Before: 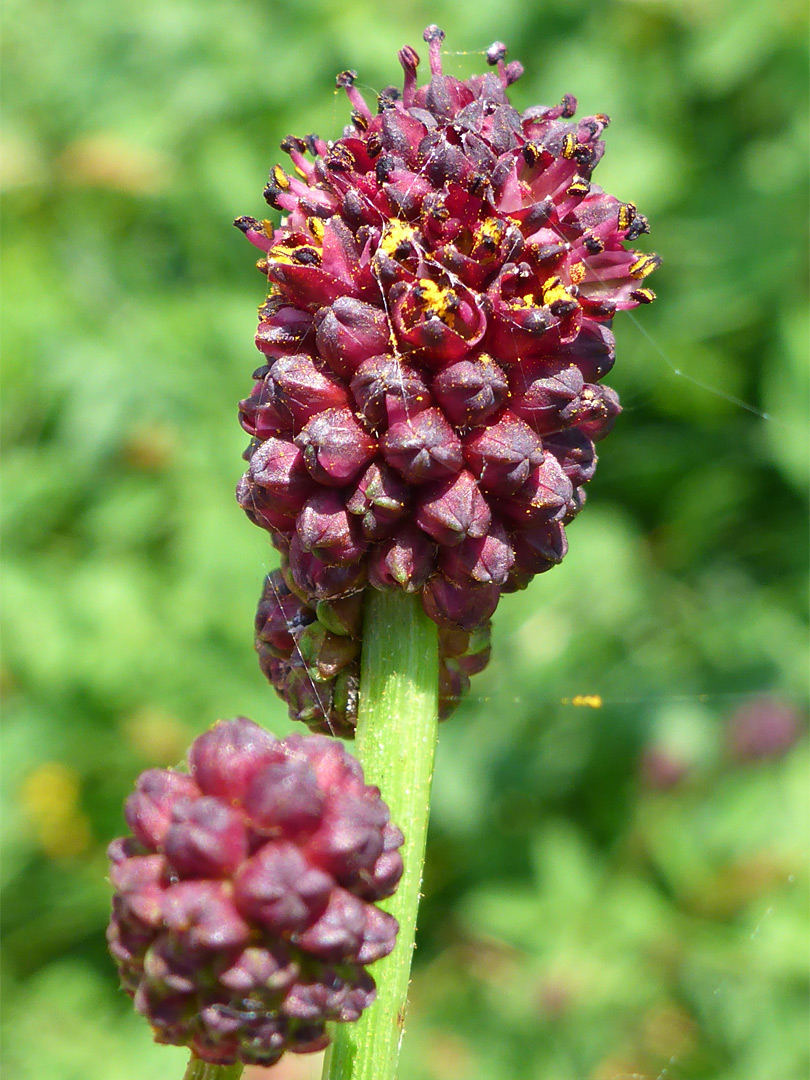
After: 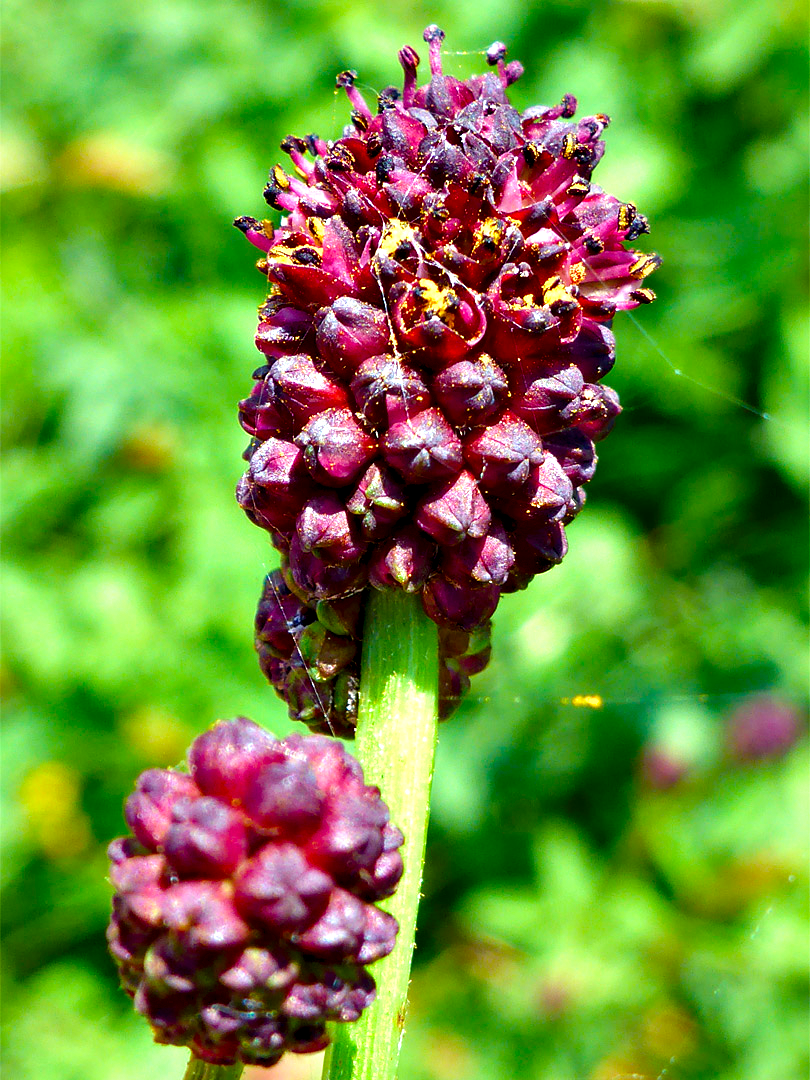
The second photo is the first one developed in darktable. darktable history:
contrast equalizer: octaves 7, y [[0.6 ×6], [0.55 ×6], [0 ×6], [0 ×6], [0 ×6]]
velvia: strength 32.33%, mid-tones bias 0.2
color correction: highlights a* -6.38, highlights b* 0.396
